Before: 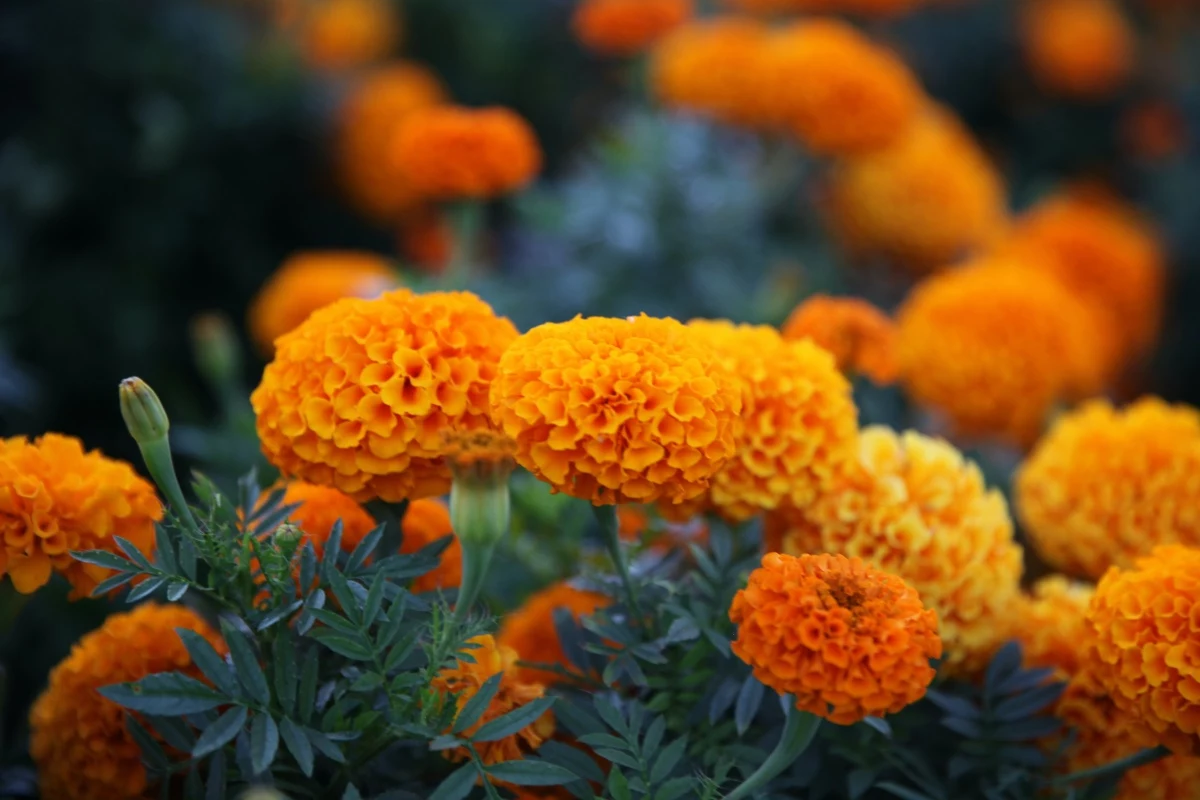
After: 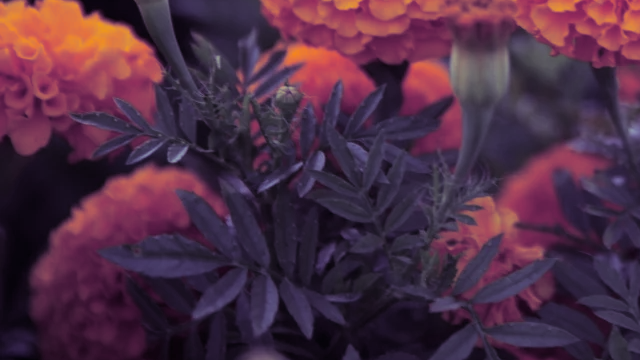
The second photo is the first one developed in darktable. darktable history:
exposure: exposure -0.21 EV, compensate highlight preservation false
split-toning: shadows › hue 255.6°, shadows › saturation 0.66, highlights › hue 43.2°, highlights › saturation 0.68, balance -50.1
crop and rotate: top 54.778%, right 46.61%, bottom 0.159%
rgb levels: mode RGB, independent channels, levels [[0, 0.474, 1], [0, 0.5, 1], [0, 0.5, 1]]
